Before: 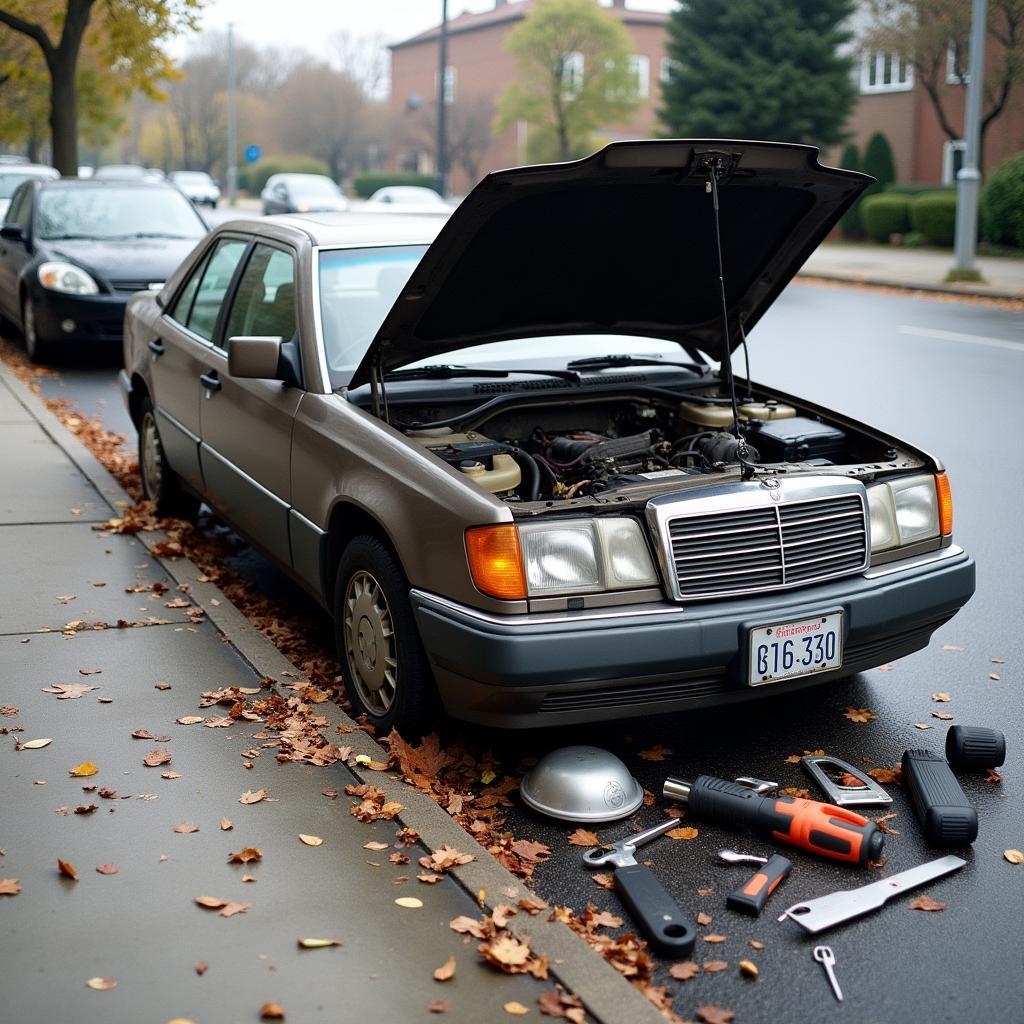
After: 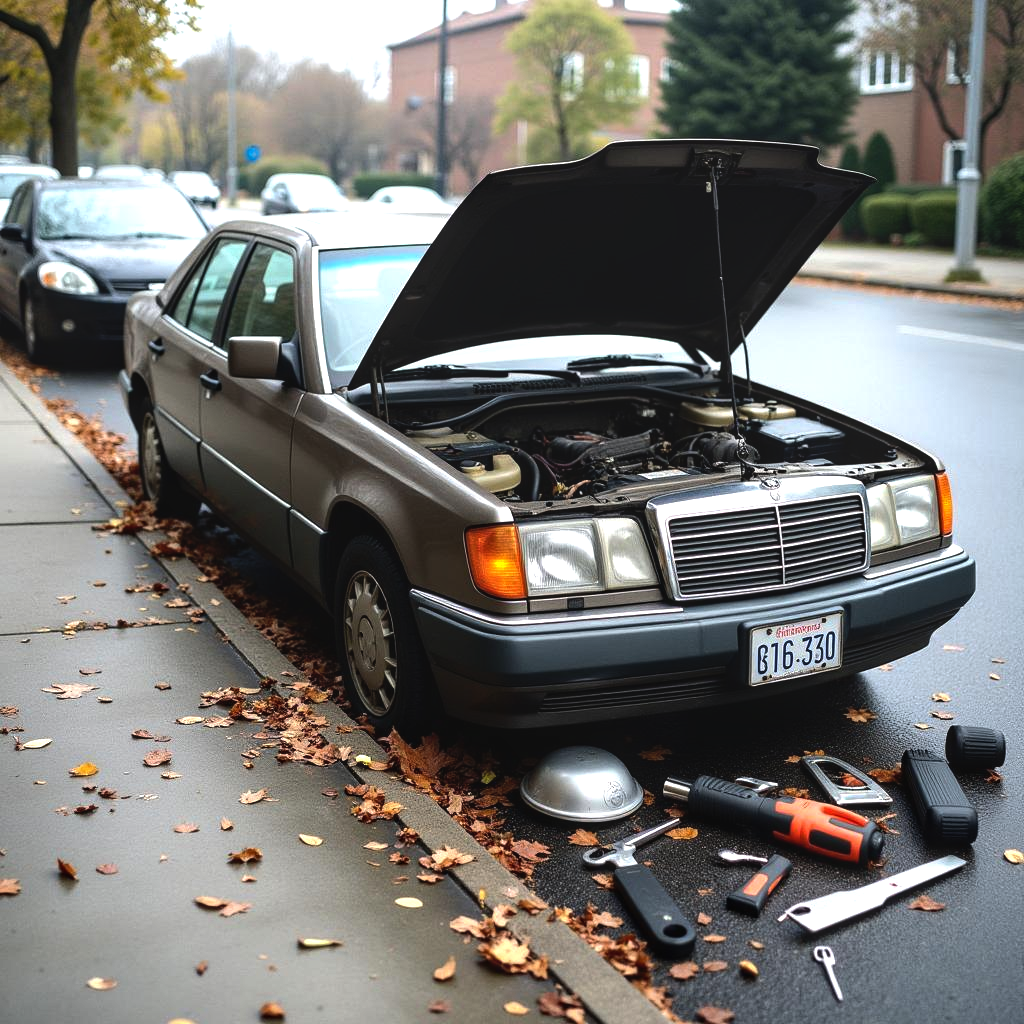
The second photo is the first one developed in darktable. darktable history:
tone equalizer: -8 EV -0.76 EV, -7 EV -0.713 EV, -6 EV -0.612 EV, -5 EV -0.376 EV, -3 EV 0.371 EV, -2 EV 0.6 EV, -1 EV 0.681 EV, +0 EV 0.748 EV, edges refinement/feathering 500, mask exposure compensation -1.57 EV, preserve details no
tone curve: curves: ch0 [(0, 0) (0.915, 0.89) (1, 1)], preserve colors none
local contrast: detail 109%
